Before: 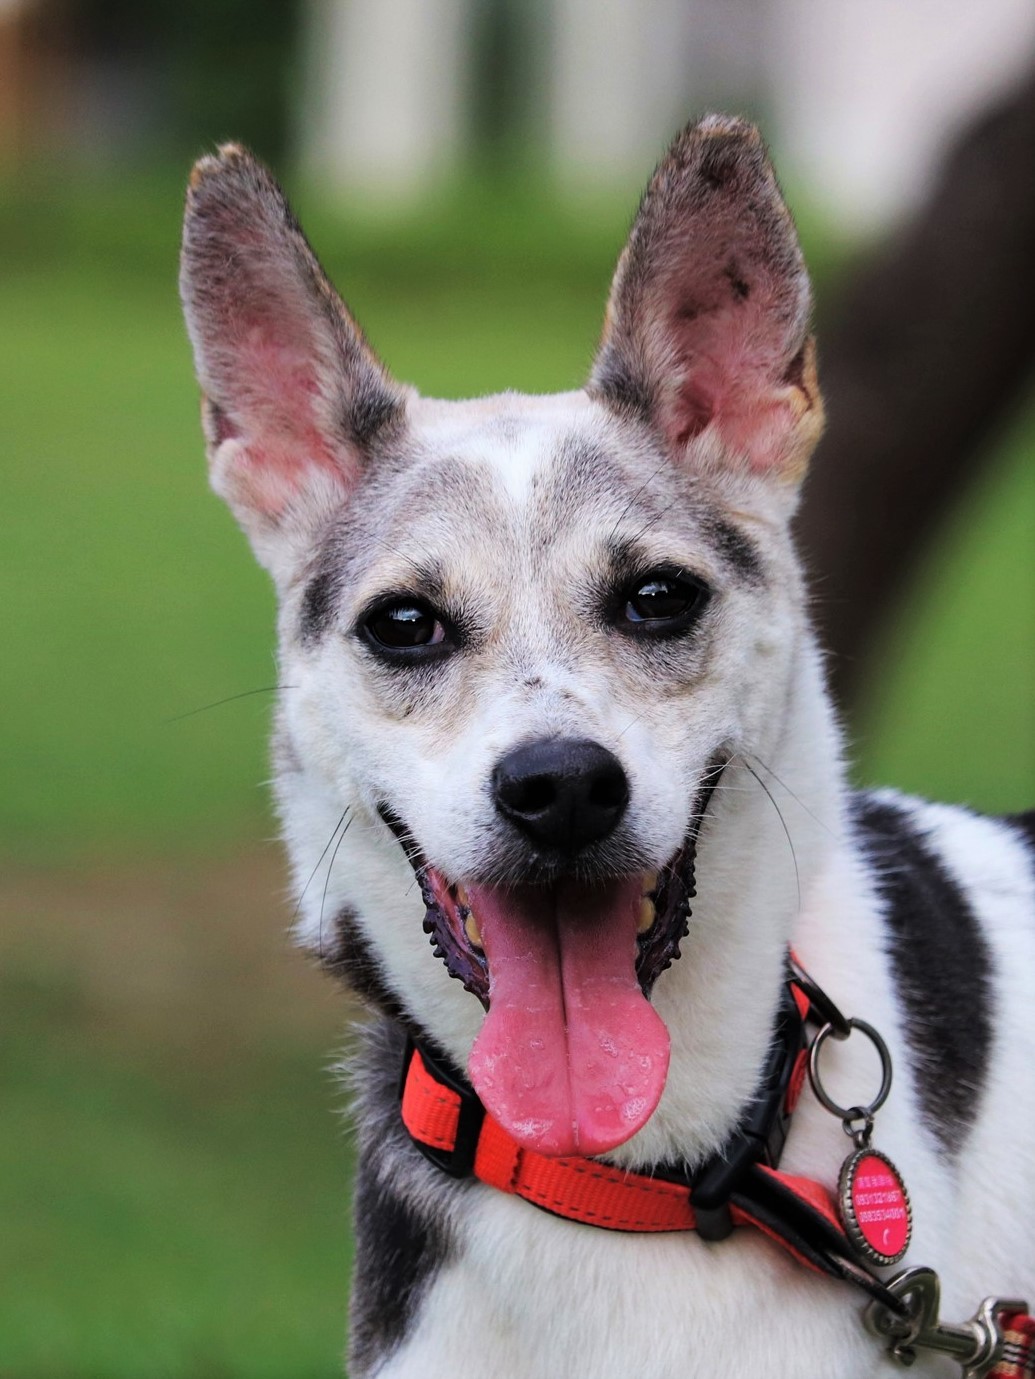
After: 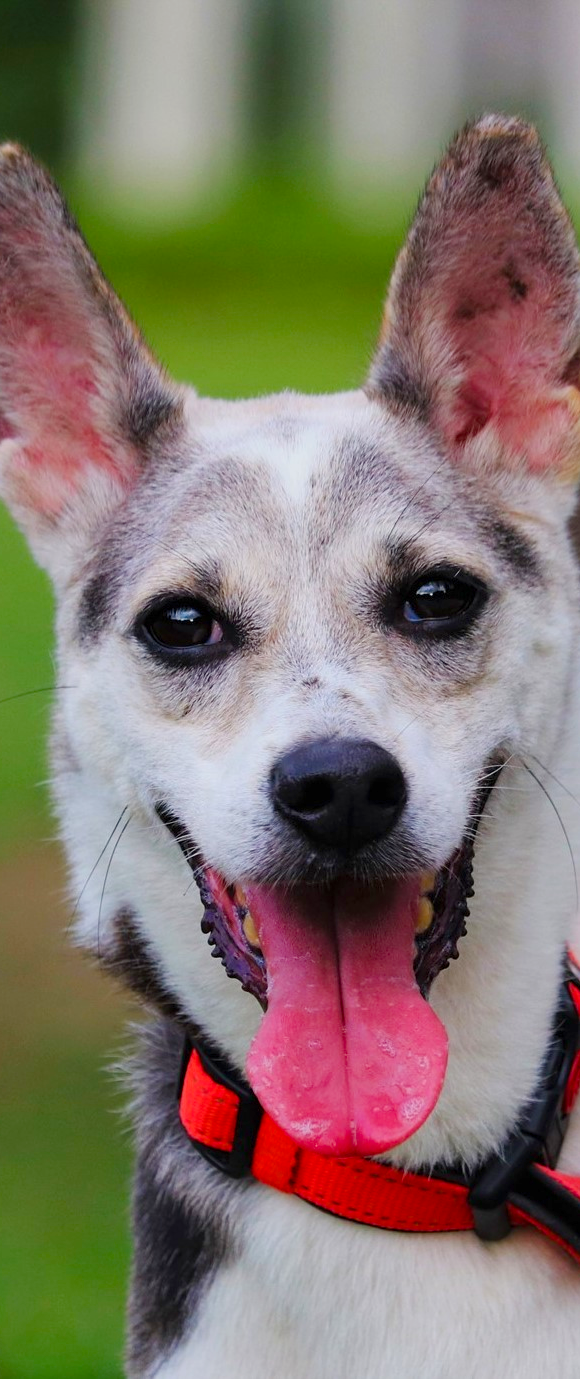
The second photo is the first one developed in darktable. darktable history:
color balance rgb: linear chroma grading › global chroma 14.353%, perceptual saturation grading › global saturation 20%, perceptual saturation grading › highlights -25.551%, perceptual saturation grading › shadows 23.905%, contrast -10.53%
crop: left 21.544%, right 22.382%
